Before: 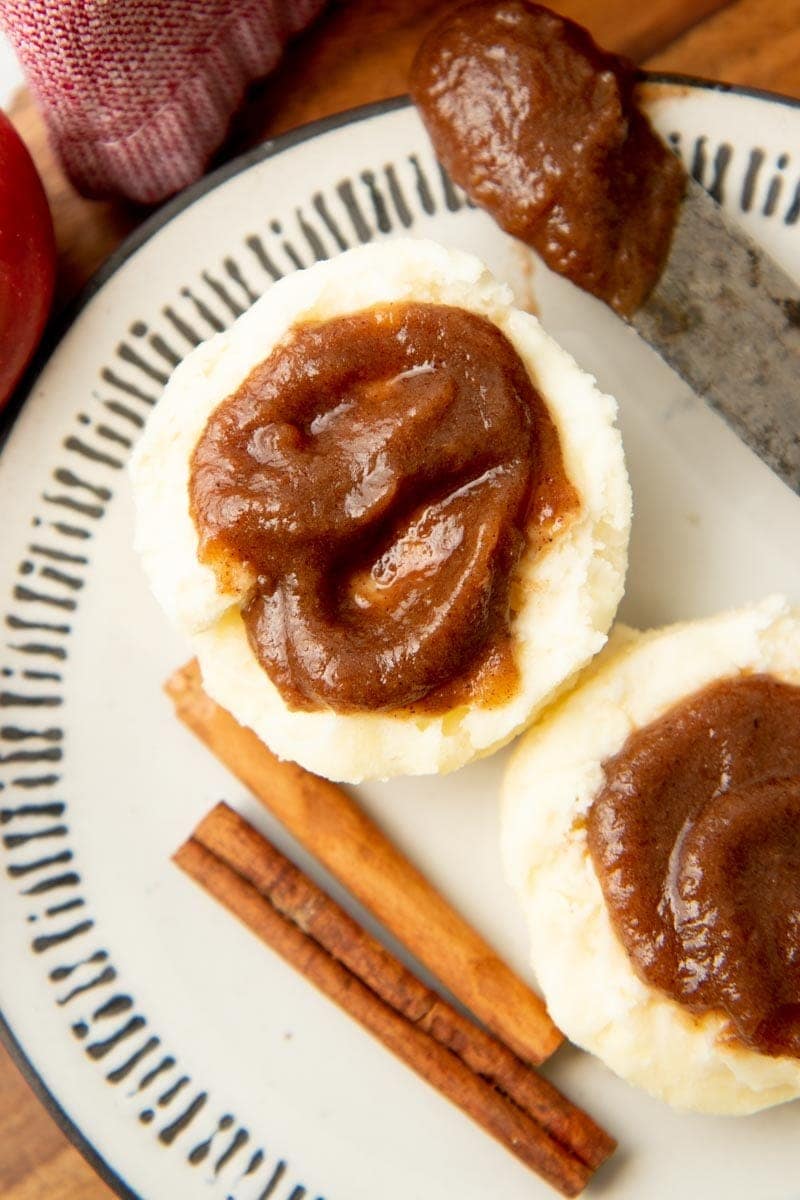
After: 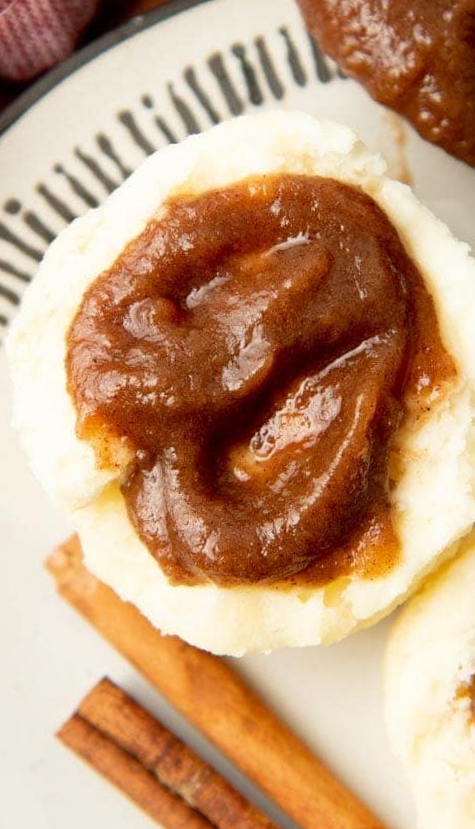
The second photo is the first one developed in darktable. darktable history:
crop: left 16.202%, top 11.208%, right 26.045%, bottom 20.557%
rotate and perspective: rotation -1.17°, automatic cropping off
